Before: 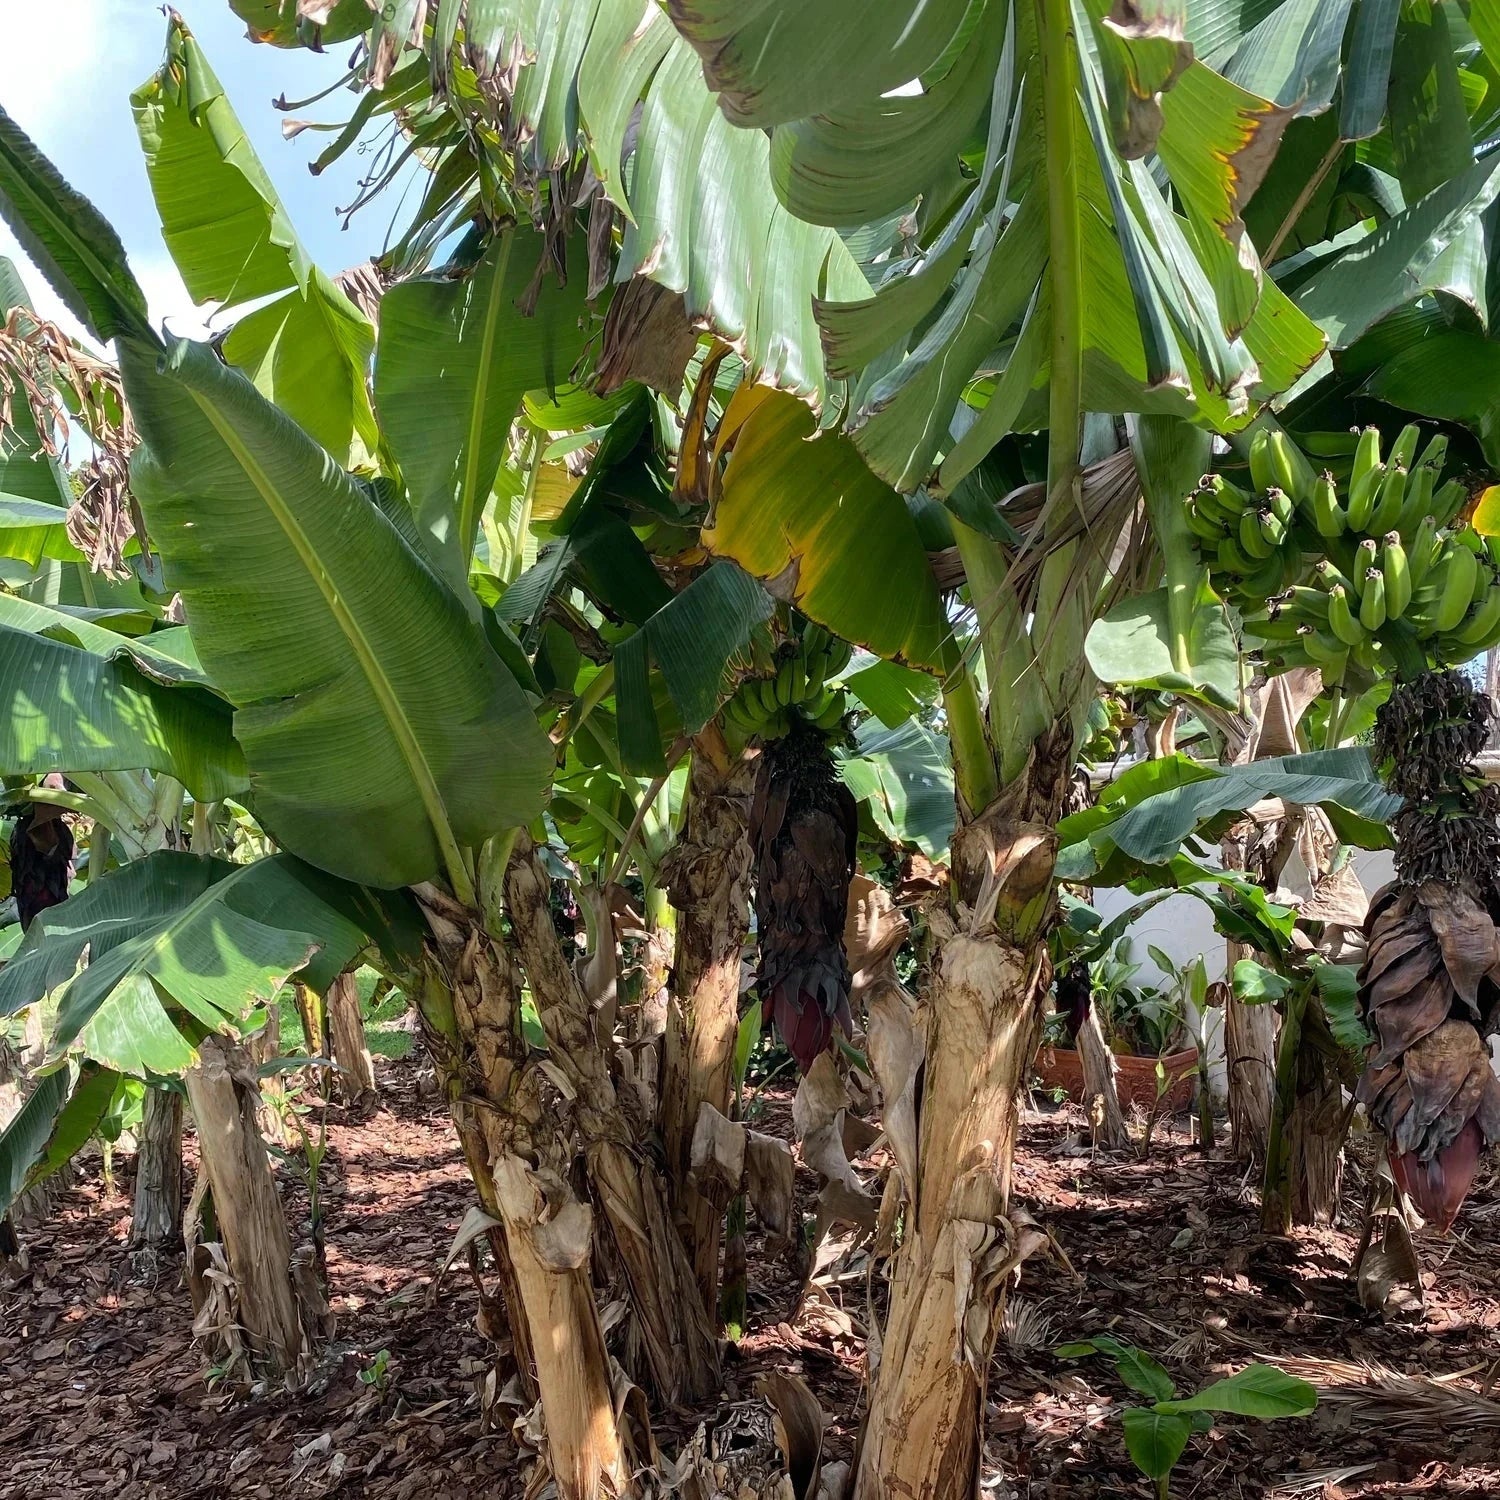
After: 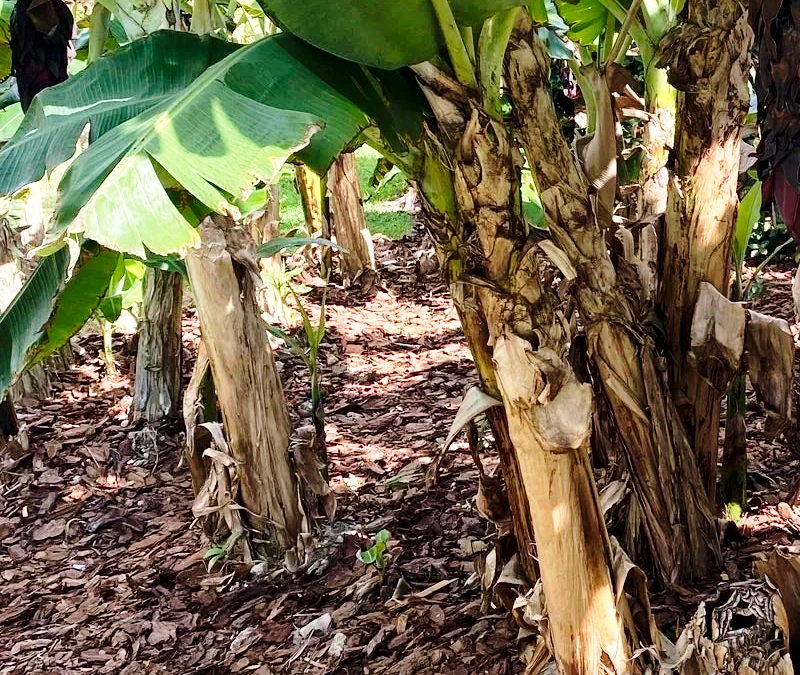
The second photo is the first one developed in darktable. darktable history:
local contrast: mode bilateral grid, contrast 25, coarseness 50, detail 123%, midtone range 0.2
crop and rotate: top 54.778%, right 46.61%, bottom 0.159%
base curve: curves: ch0 [(0, 0) (0.028, 0.03) (0.121, 0.232) (0.46, 0.748) (0.859, 0.968) (1, 1)], preserve colors none
velvia: on, module defaults
